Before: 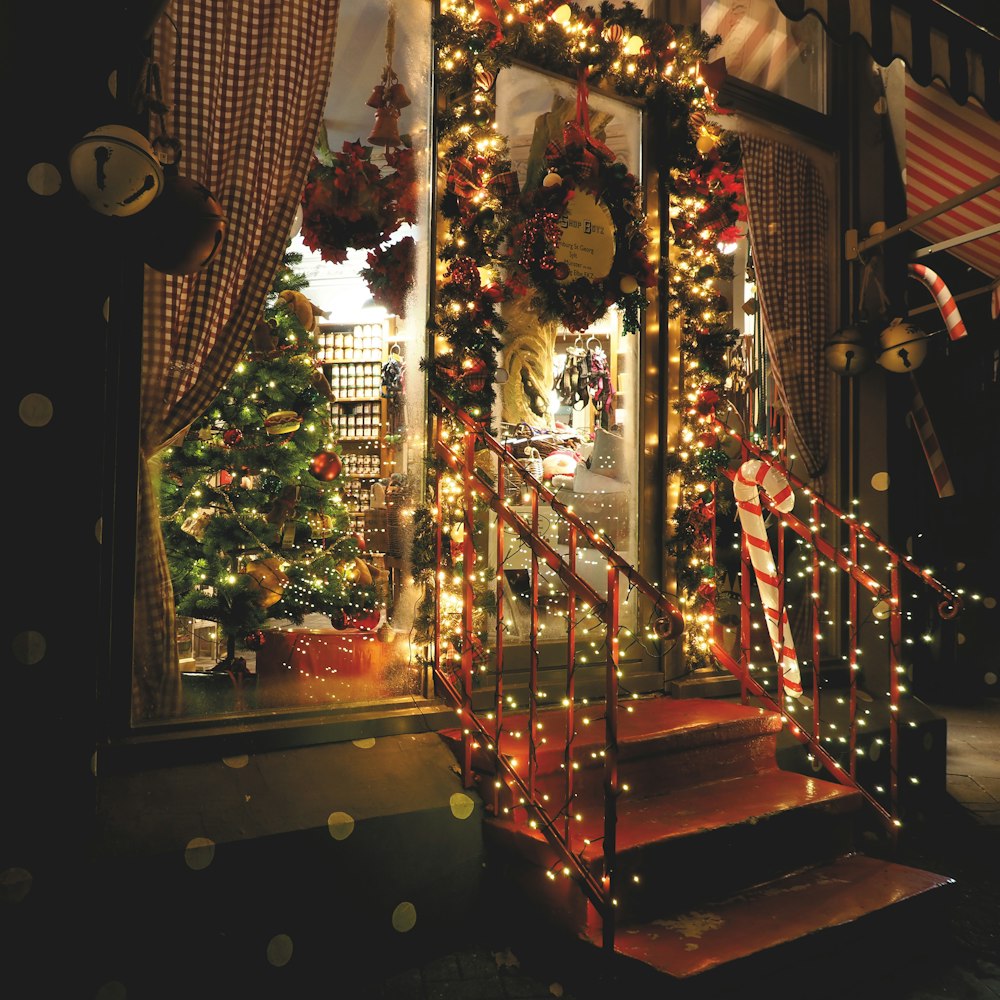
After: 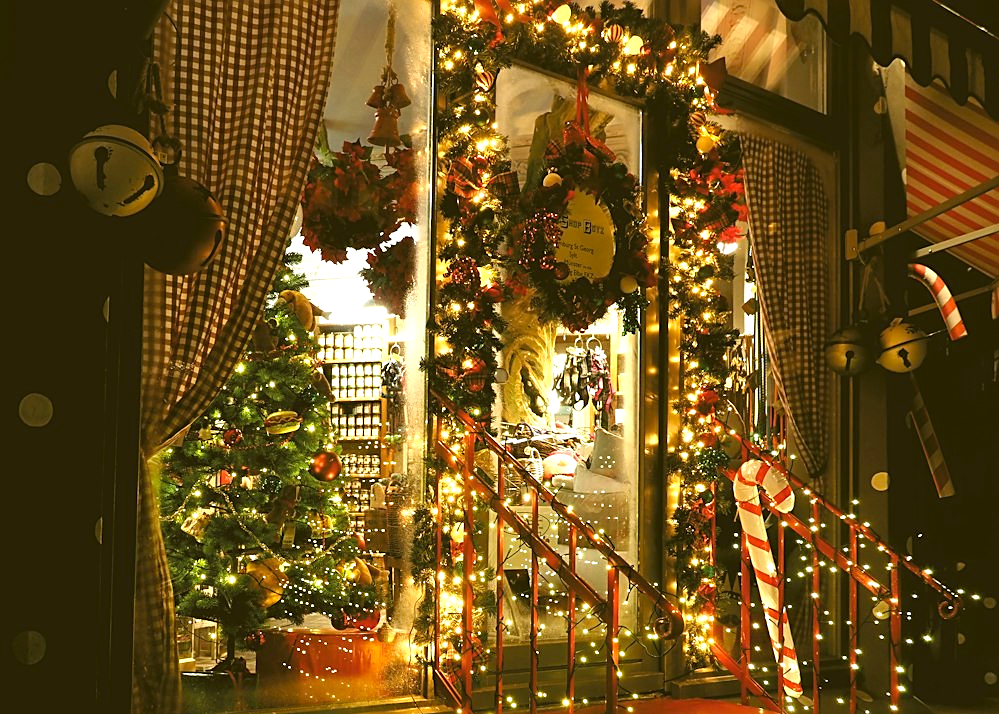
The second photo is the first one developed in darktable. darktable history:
exposure: exposure 0.426 EV, compensate highlight preservation false
sharpen: on, module defaults
crop: bottom 28.576%
color correction: highlights a* -1.43, highlights b* 10.12, shadows a* 0.395, shadows b* 19.35
